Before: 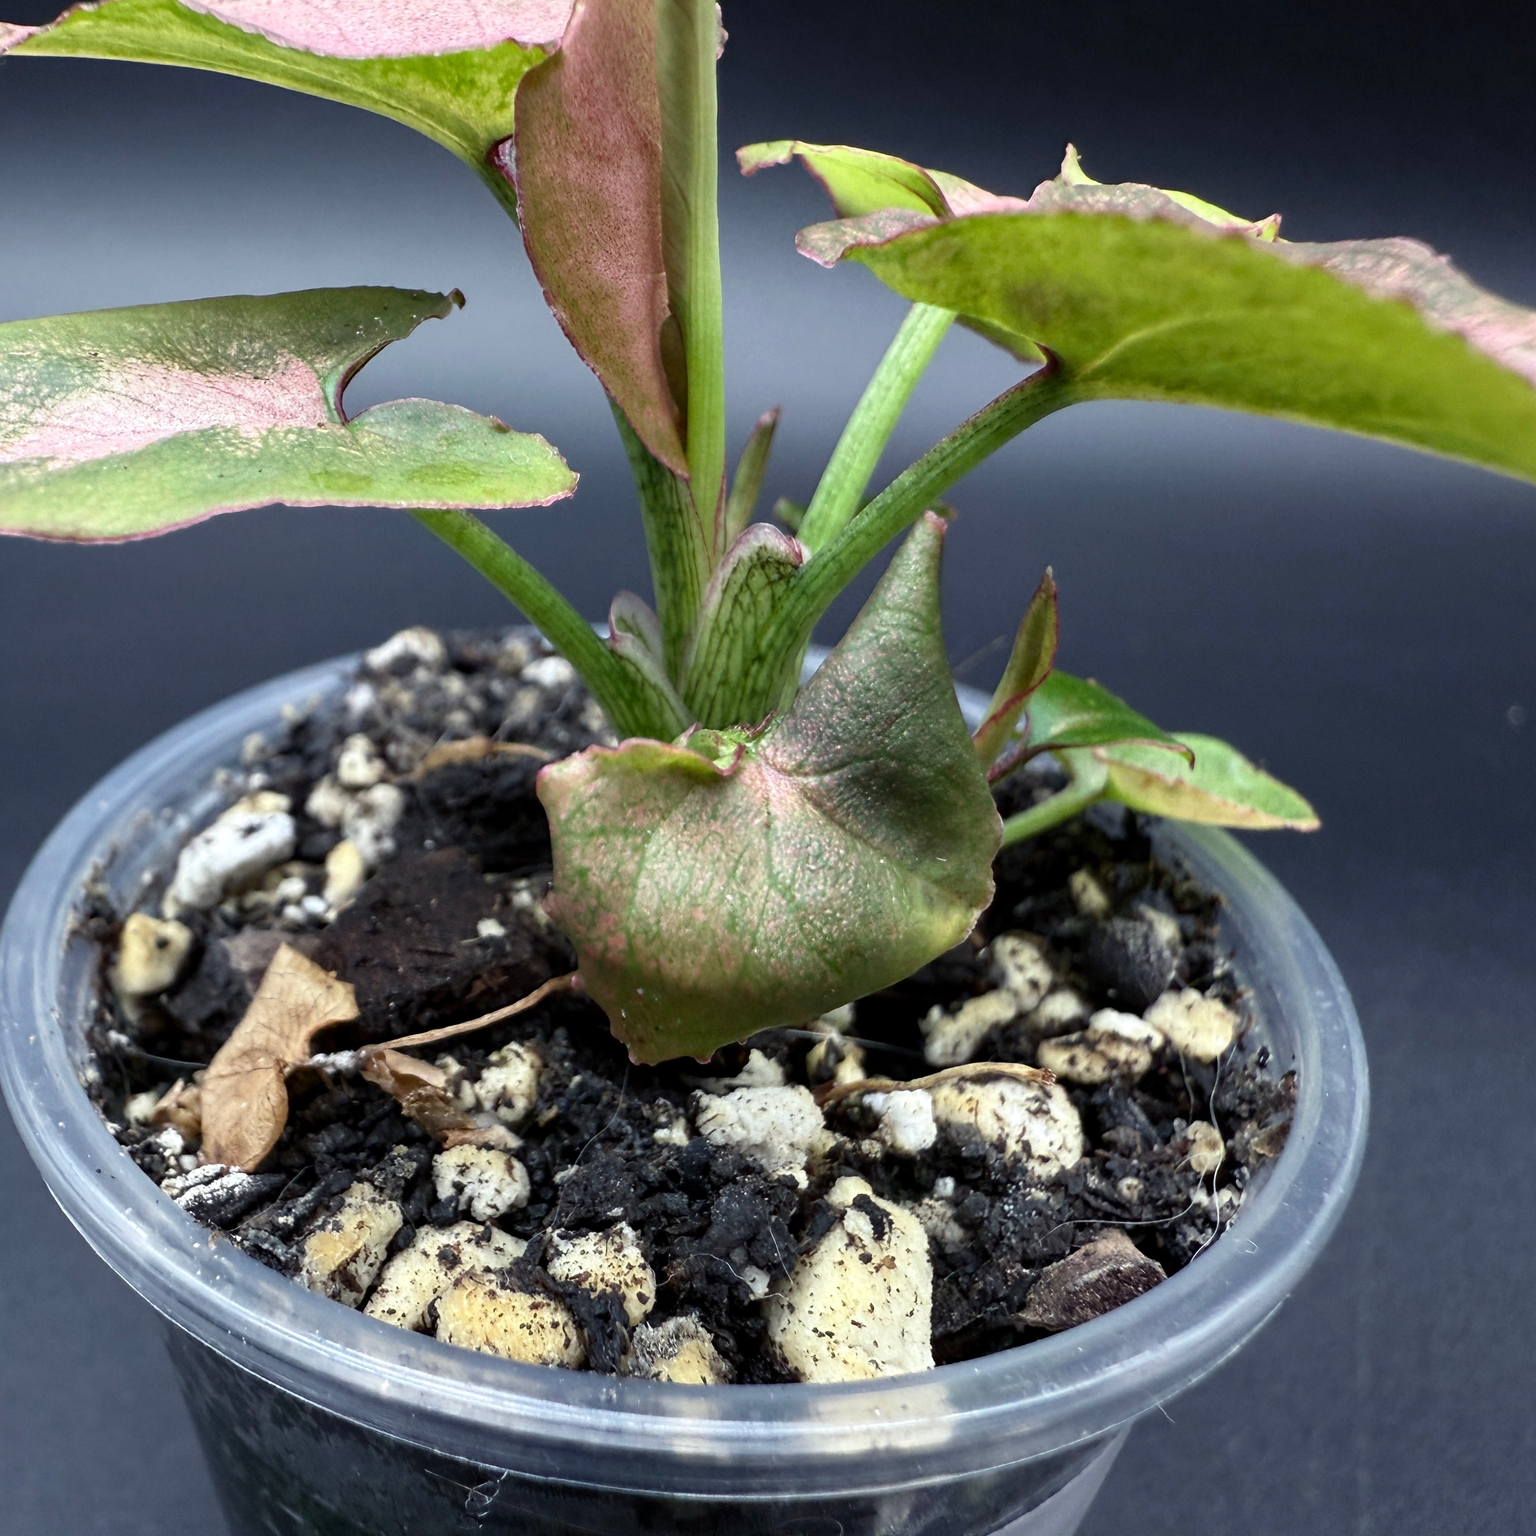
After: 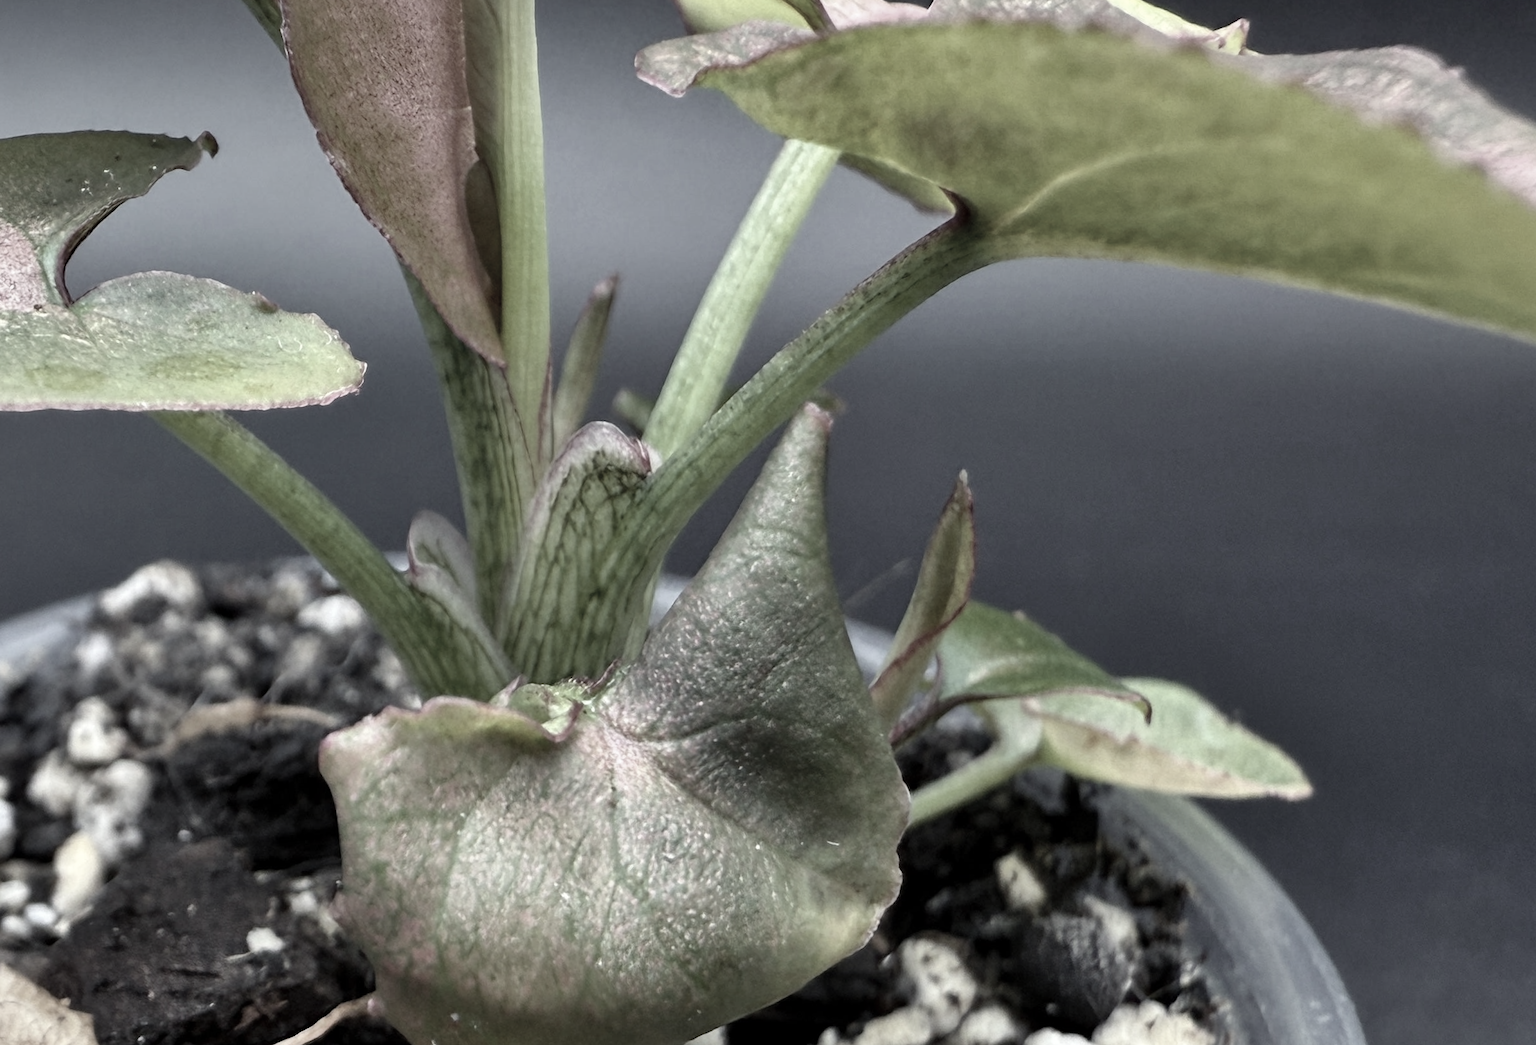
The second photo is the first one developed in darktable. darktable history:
crop: left 18.38%, top 11.092%, right 2.134%, bottom 33.217%
shadows and highlights: soften with gaussian
rotate and perspective: rotation -1°, crop left 0.011, crop right 0.989, crop top 0.025, crop bottom 0.975
color correction: saturation 0.2
velvia: strength 51%, mid-tones bias 0.51
